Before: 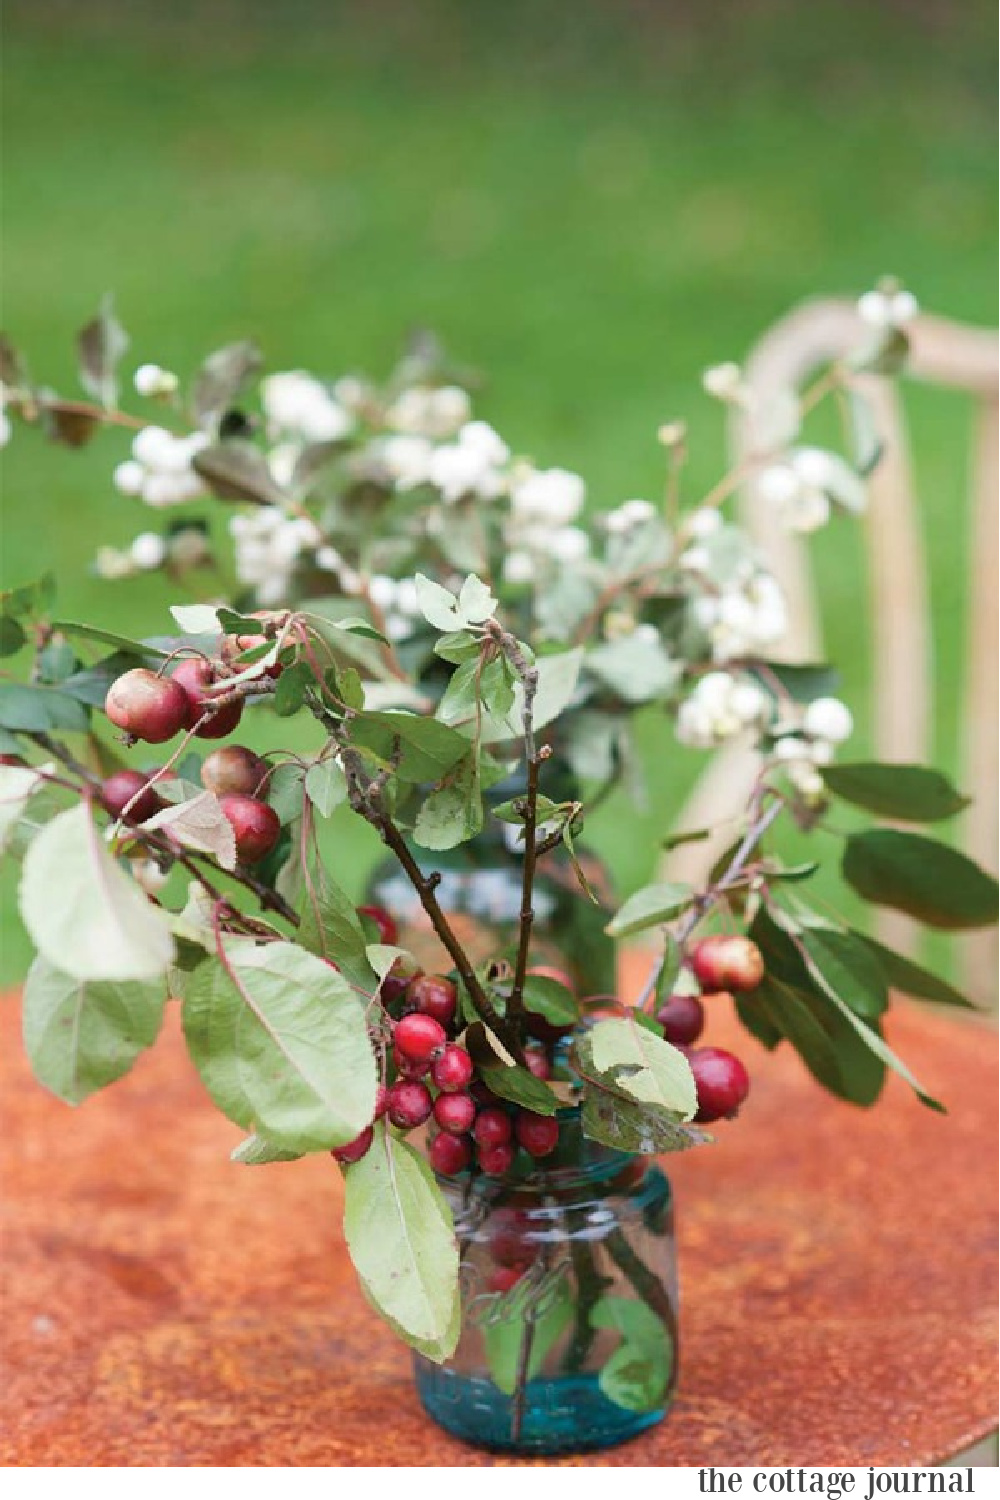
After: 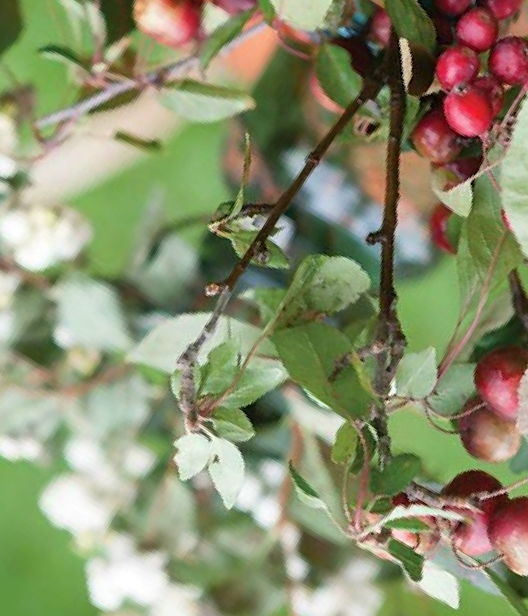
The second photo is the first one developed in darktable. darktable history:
crop and rotate: angle 148.58°, left 9.133%, top 15.68%, right 4.406%, bottom 17.117%
